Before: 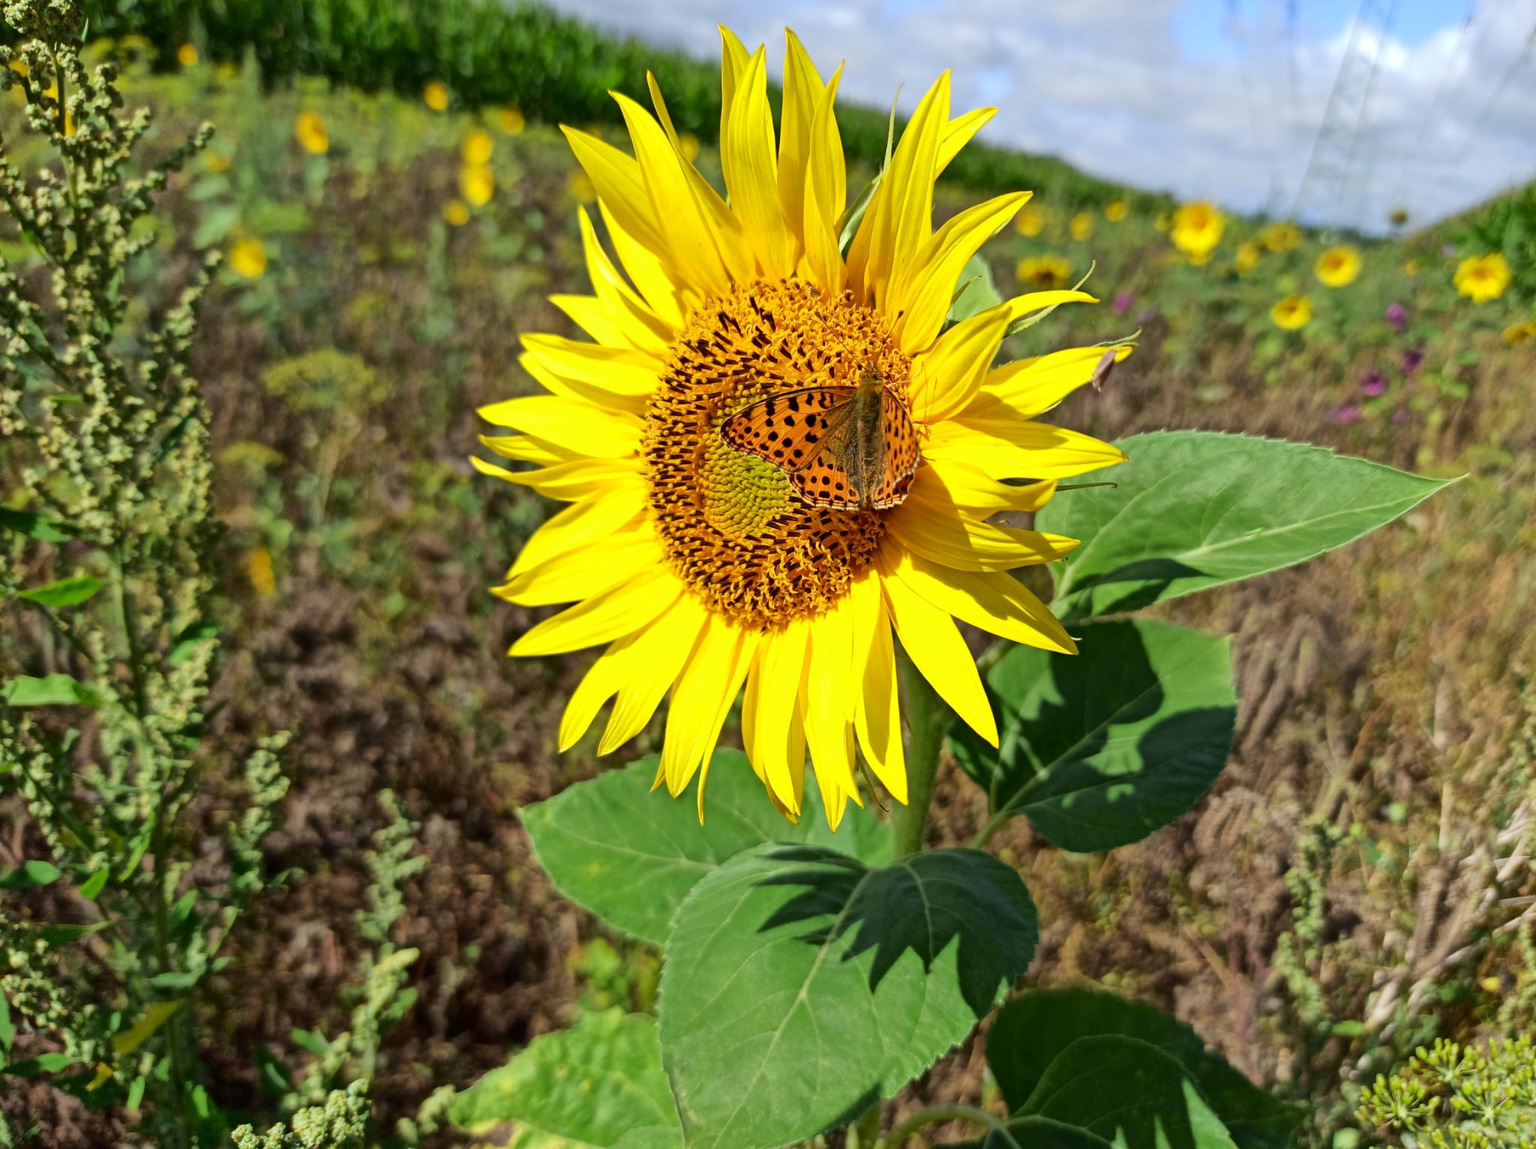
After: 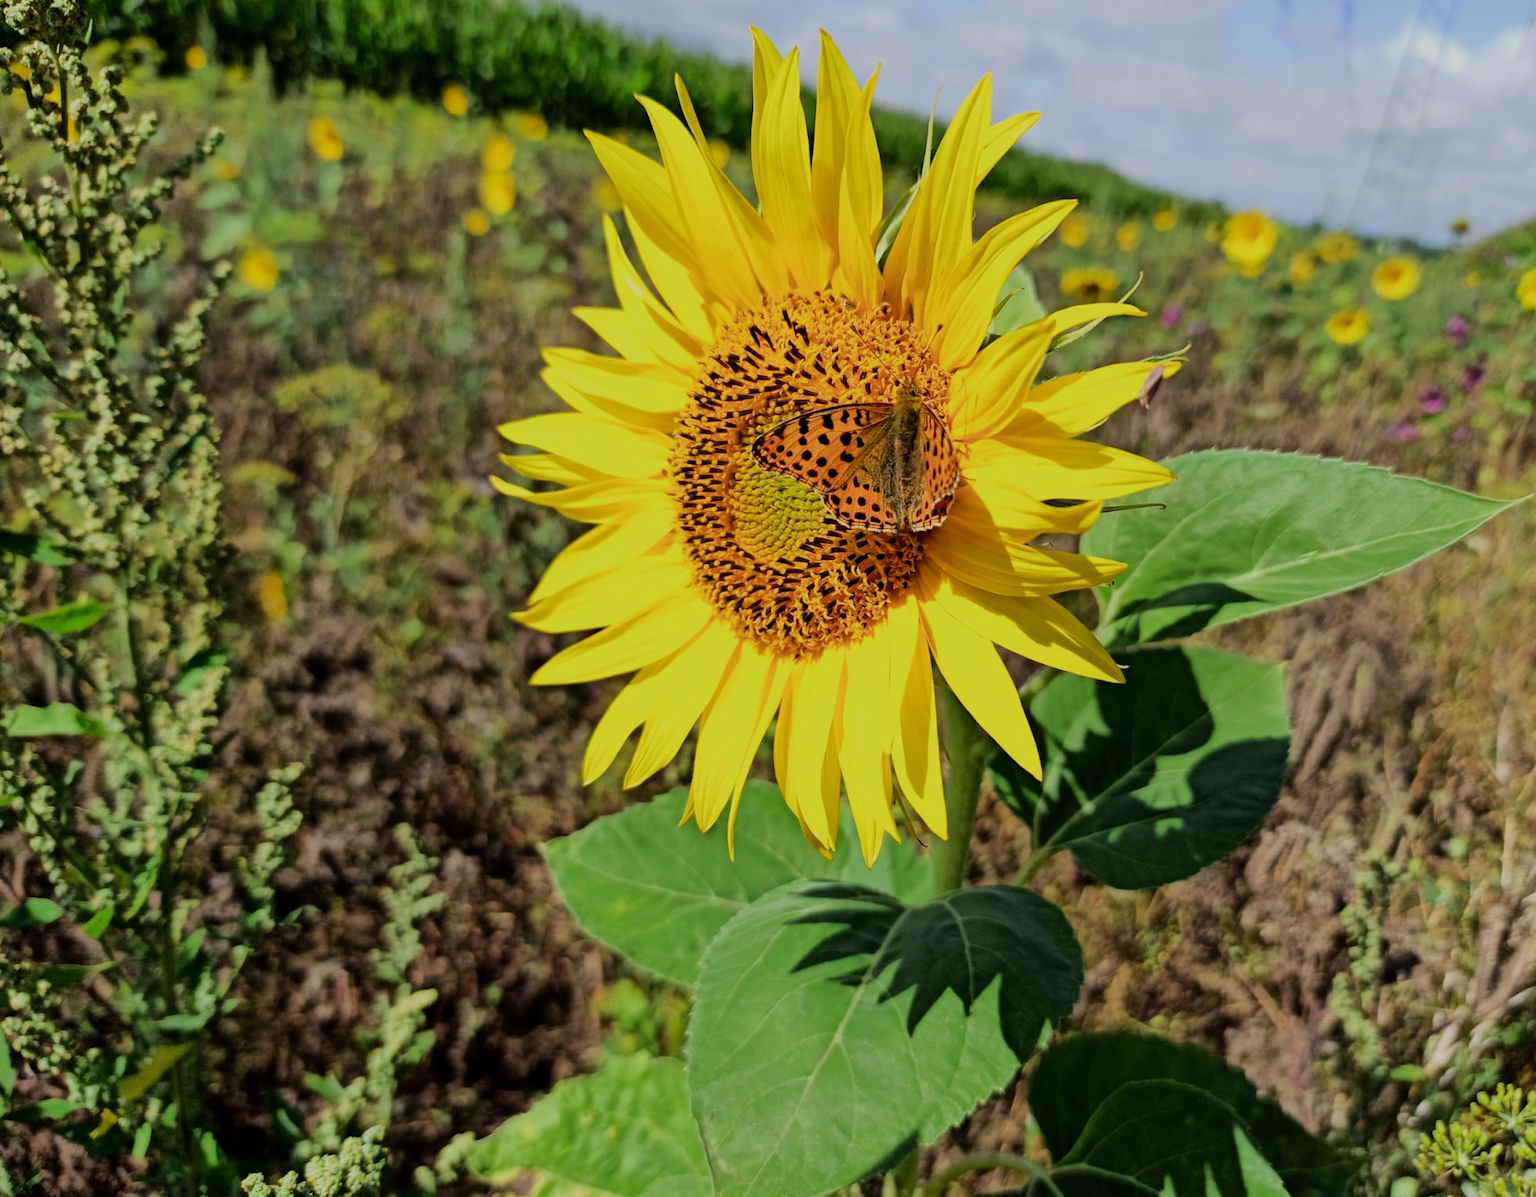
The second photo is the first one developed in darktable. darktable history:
filmic rgb: black relative exposure -7.15 EV, white relative exposure 5.36 EV, hardness 3.02
crop: right 4.126%, bottom 0.031%
